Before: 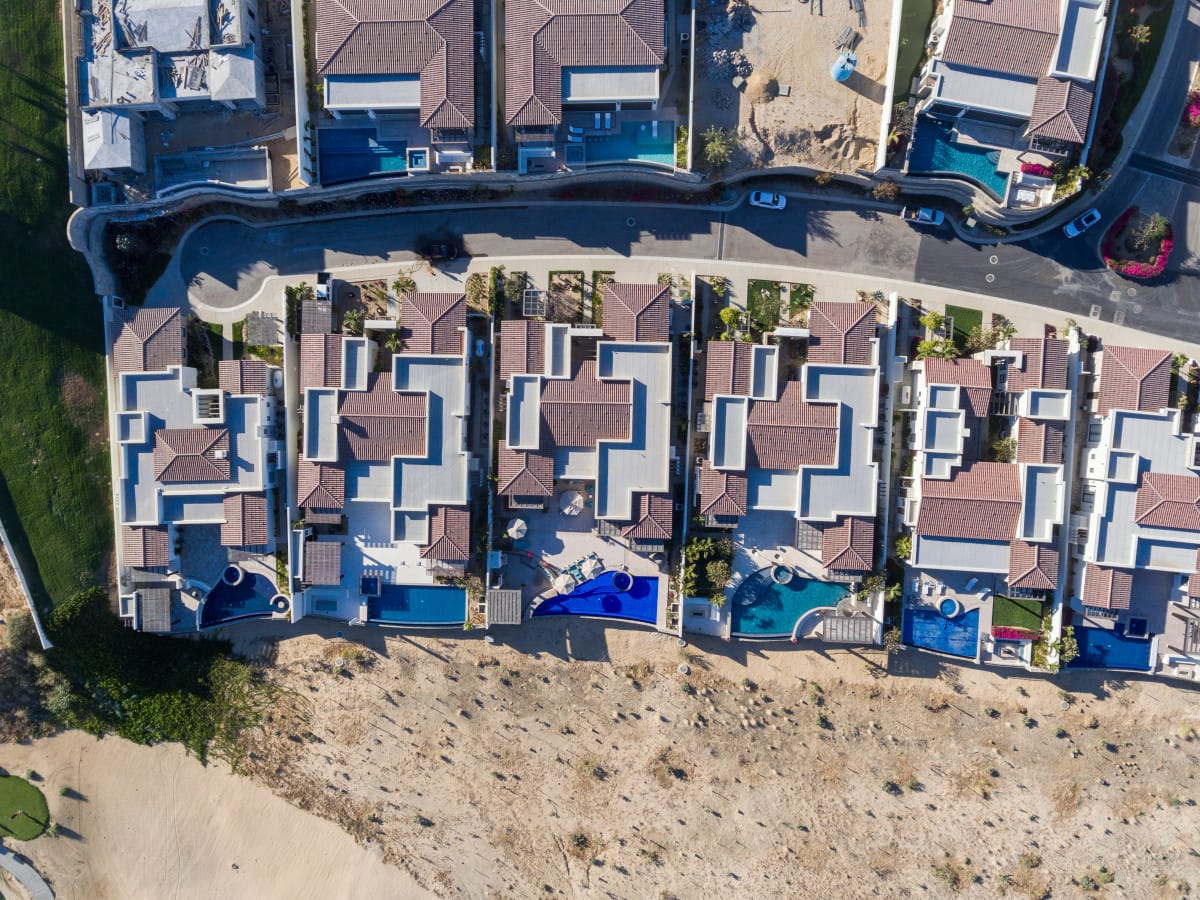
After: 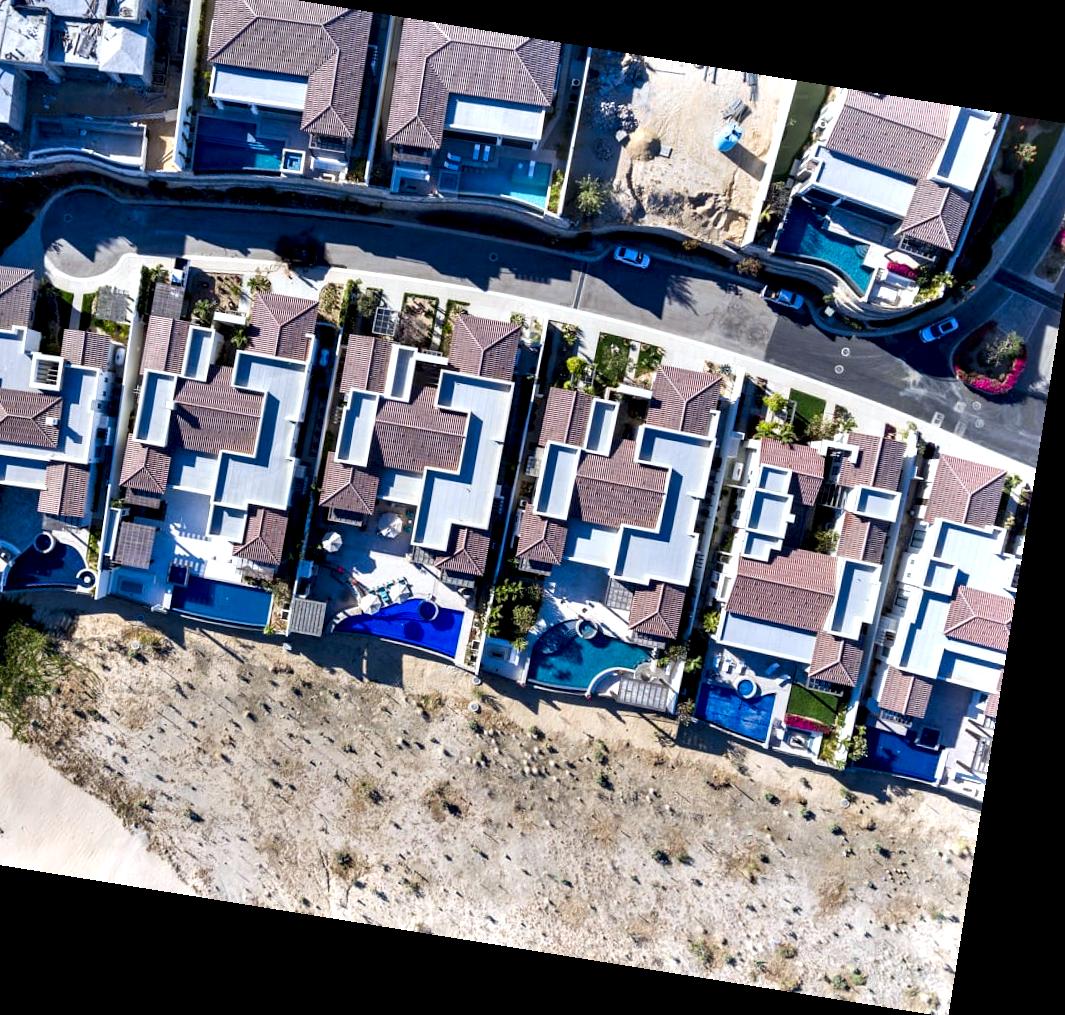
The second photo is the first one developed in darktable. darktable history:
crop and rotate: left 17.959%, top 5.771%, right 1.742%
white balance: red 0.954, blue 1.079
rotate and perspective: rotation 9.12°, automatic cropping off
contrast equalizer: octaves 7, y [[0.6 ×6], [0.55 ×6], [0 ×6], [0 ×6], [0 ×6]]
